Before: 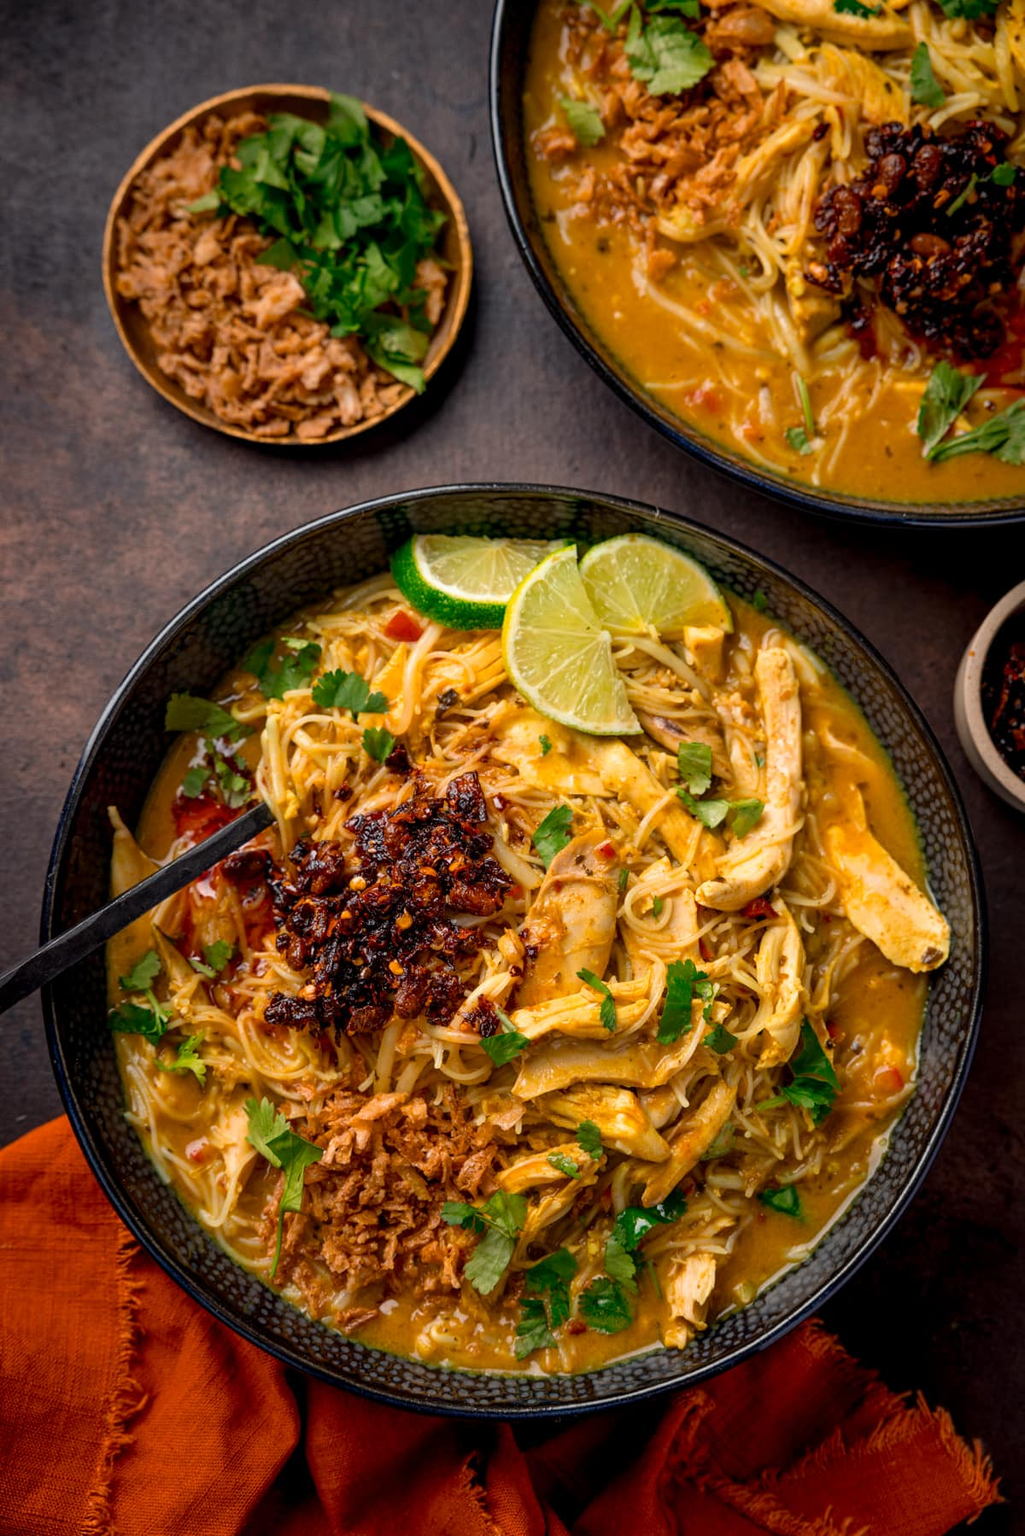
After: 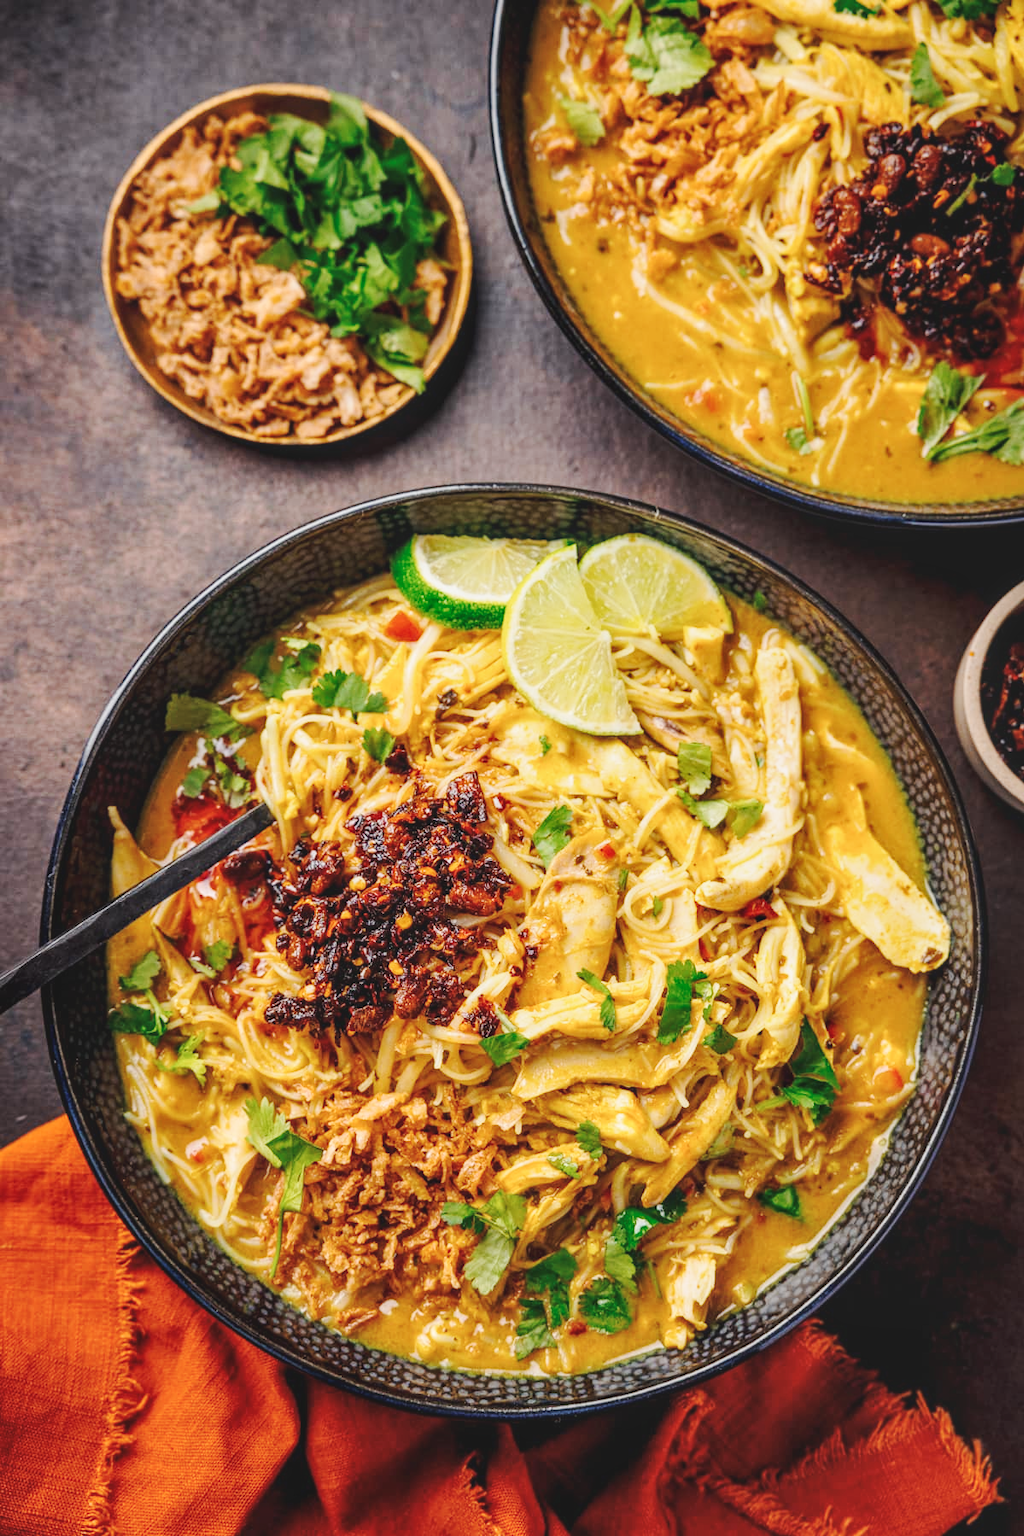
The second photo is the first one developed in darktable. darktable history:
contrast equalizer: octaves 7, y [[0.5 ×6], [0.5 ×6], [0.5, 0.5, 0.501, 0.545, 0.707, 0.863], [0 ×6], [0 ×6]]
contrast brightness saturation: contrast -0.096, saturation -0.084
base curve: curves: ch0 [(0, 0.007) (0.028, 0.063) (0.121, 0.311) (0.46, 0.743) (0.859, 0.957) (1, 1)], preserve colors none
local contrast: on, module defaults
